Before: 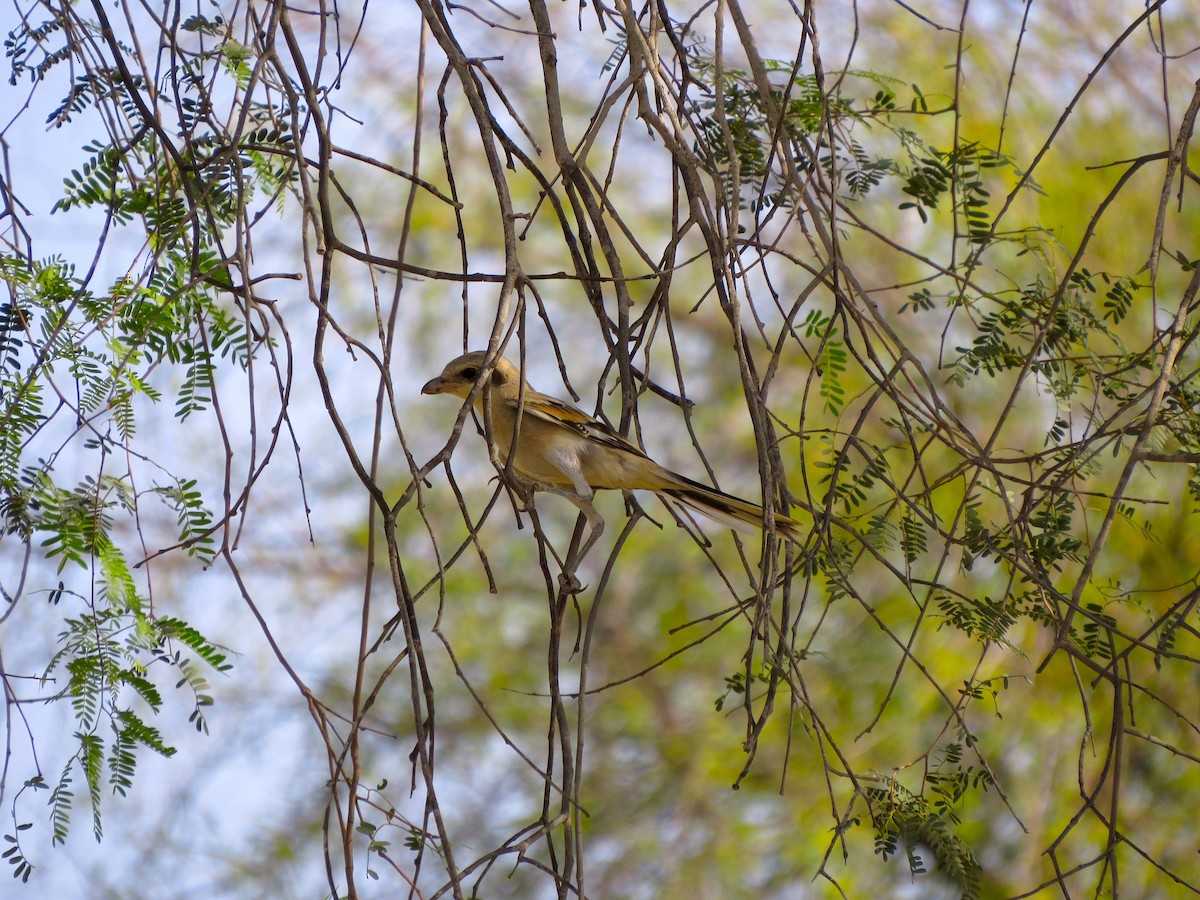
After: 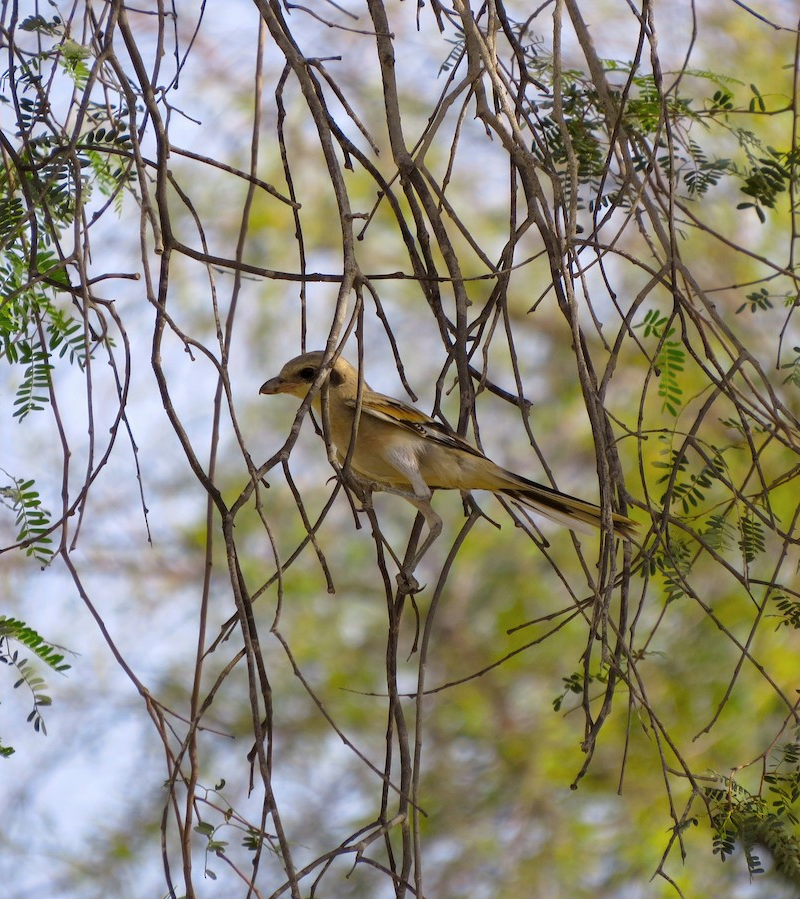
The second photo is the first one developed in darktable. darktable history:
crop and rotate: left 13.537%, right 19.796%
contrast brightness saturation: saturation -0.05
